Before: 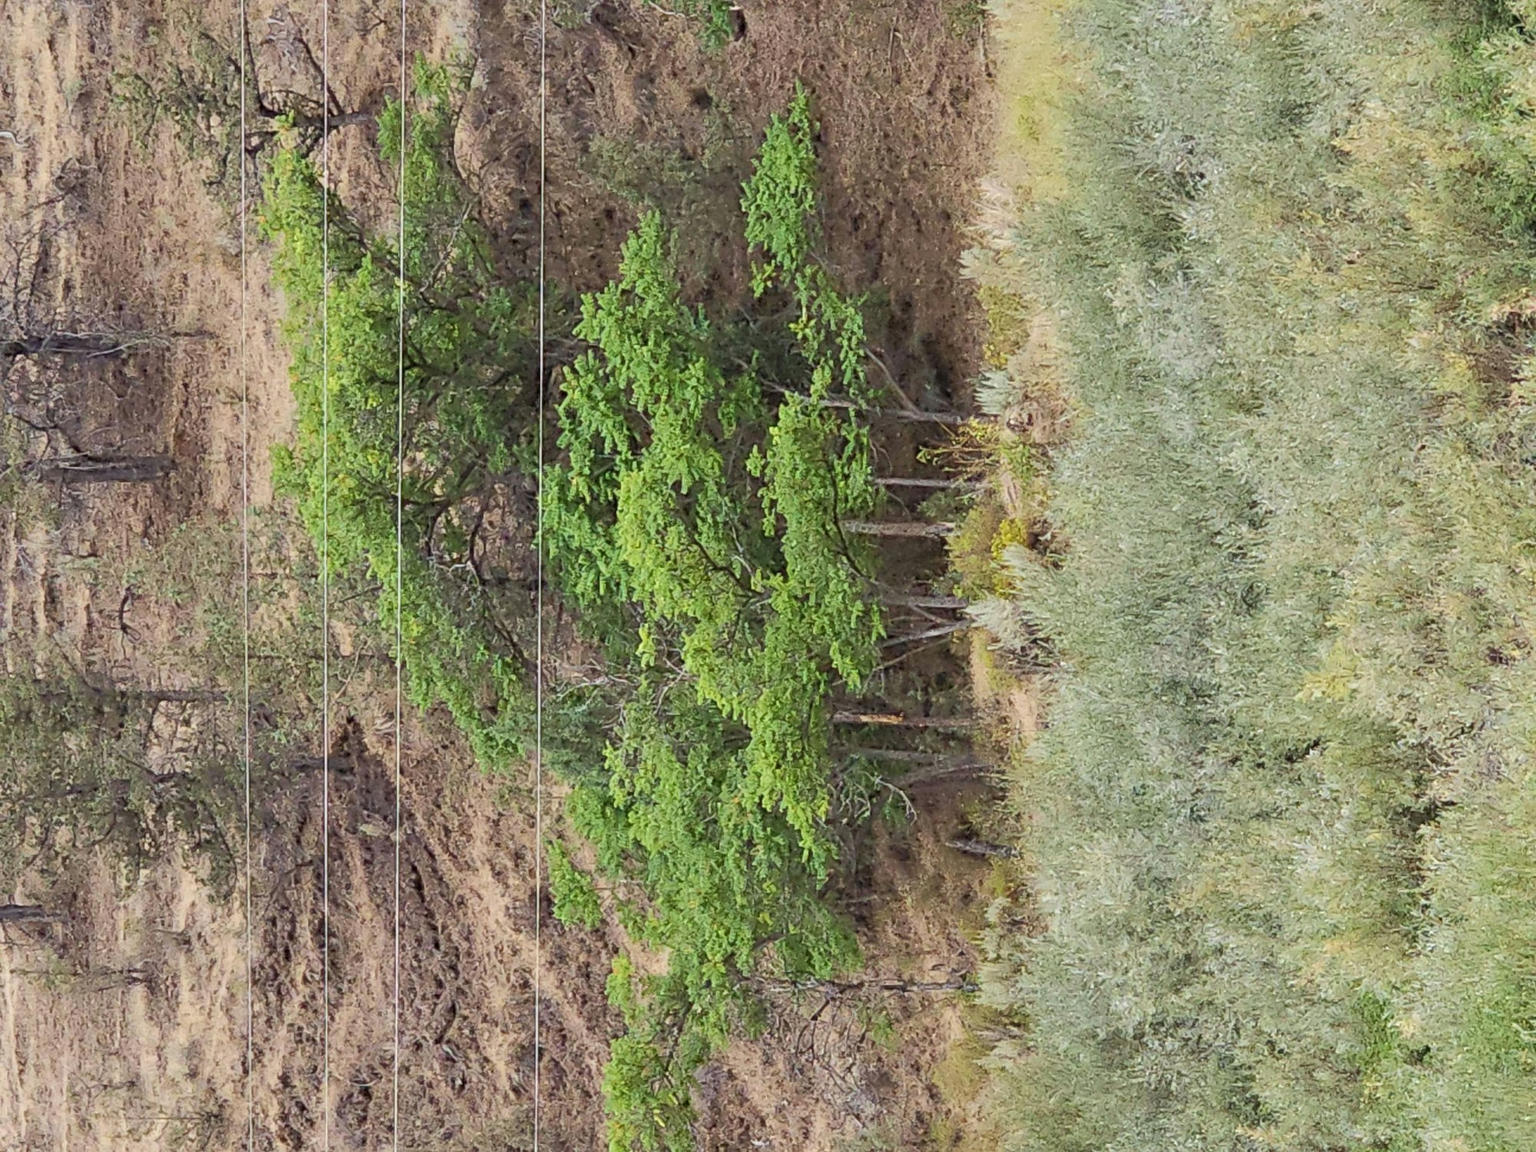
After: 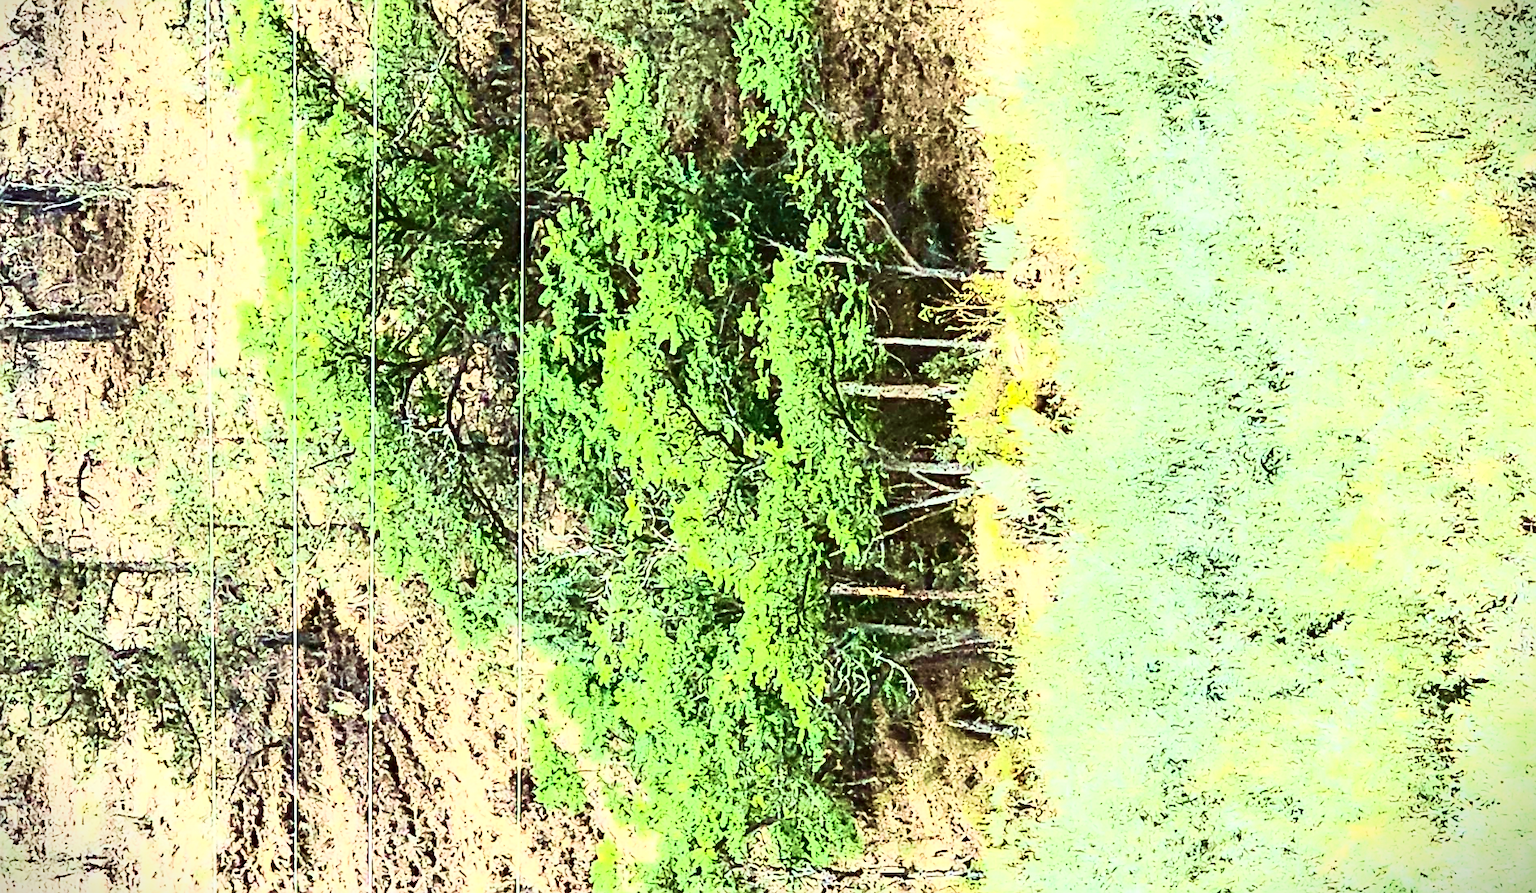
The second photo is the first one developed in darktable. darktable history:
crop and rotate: left 3.017%, top 13.751%, right 2.138%, bottom 12.711%
exposure: exposure 0.745 EV, compensate highlight preservation false
sharpen: on, module defaults
color correction: highlights a* -7.6, highlights b* 1.24, shadows a* -3.44, saturation 1.38
contrast brightness saturation: contrast 0.946, brightness 0.2
velvia: strength 50.16%
vignetting: fall-off start 99.83%, center (-0.032, -0.035), width/height ratio 1.31, dithering 8-bit output, unbound false
